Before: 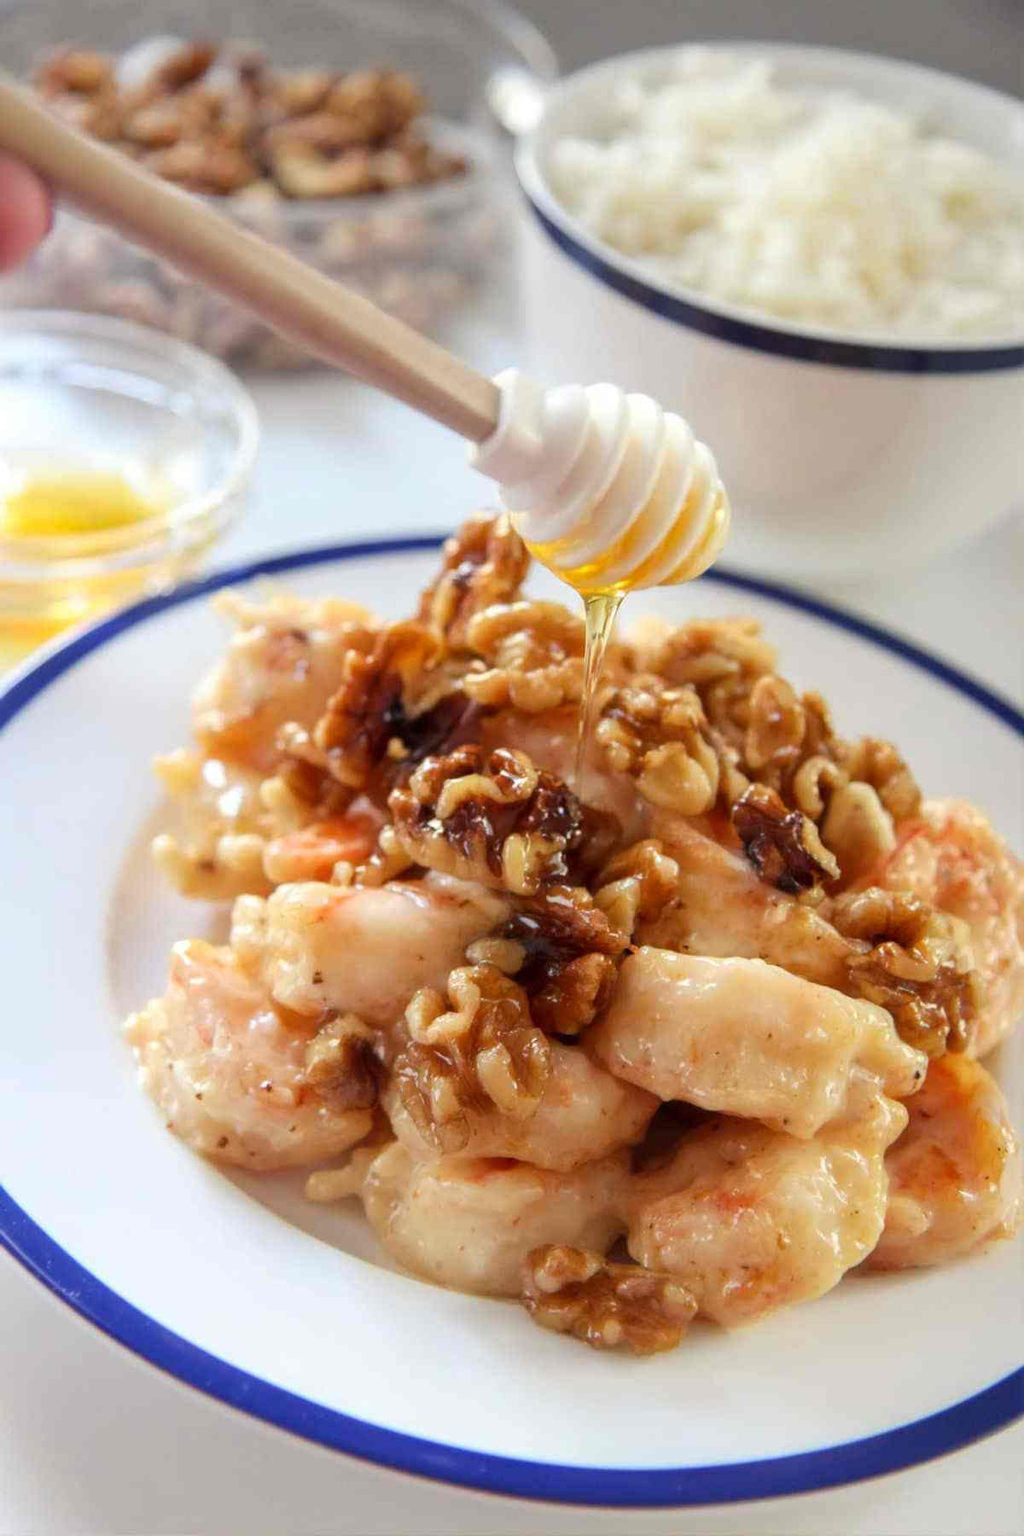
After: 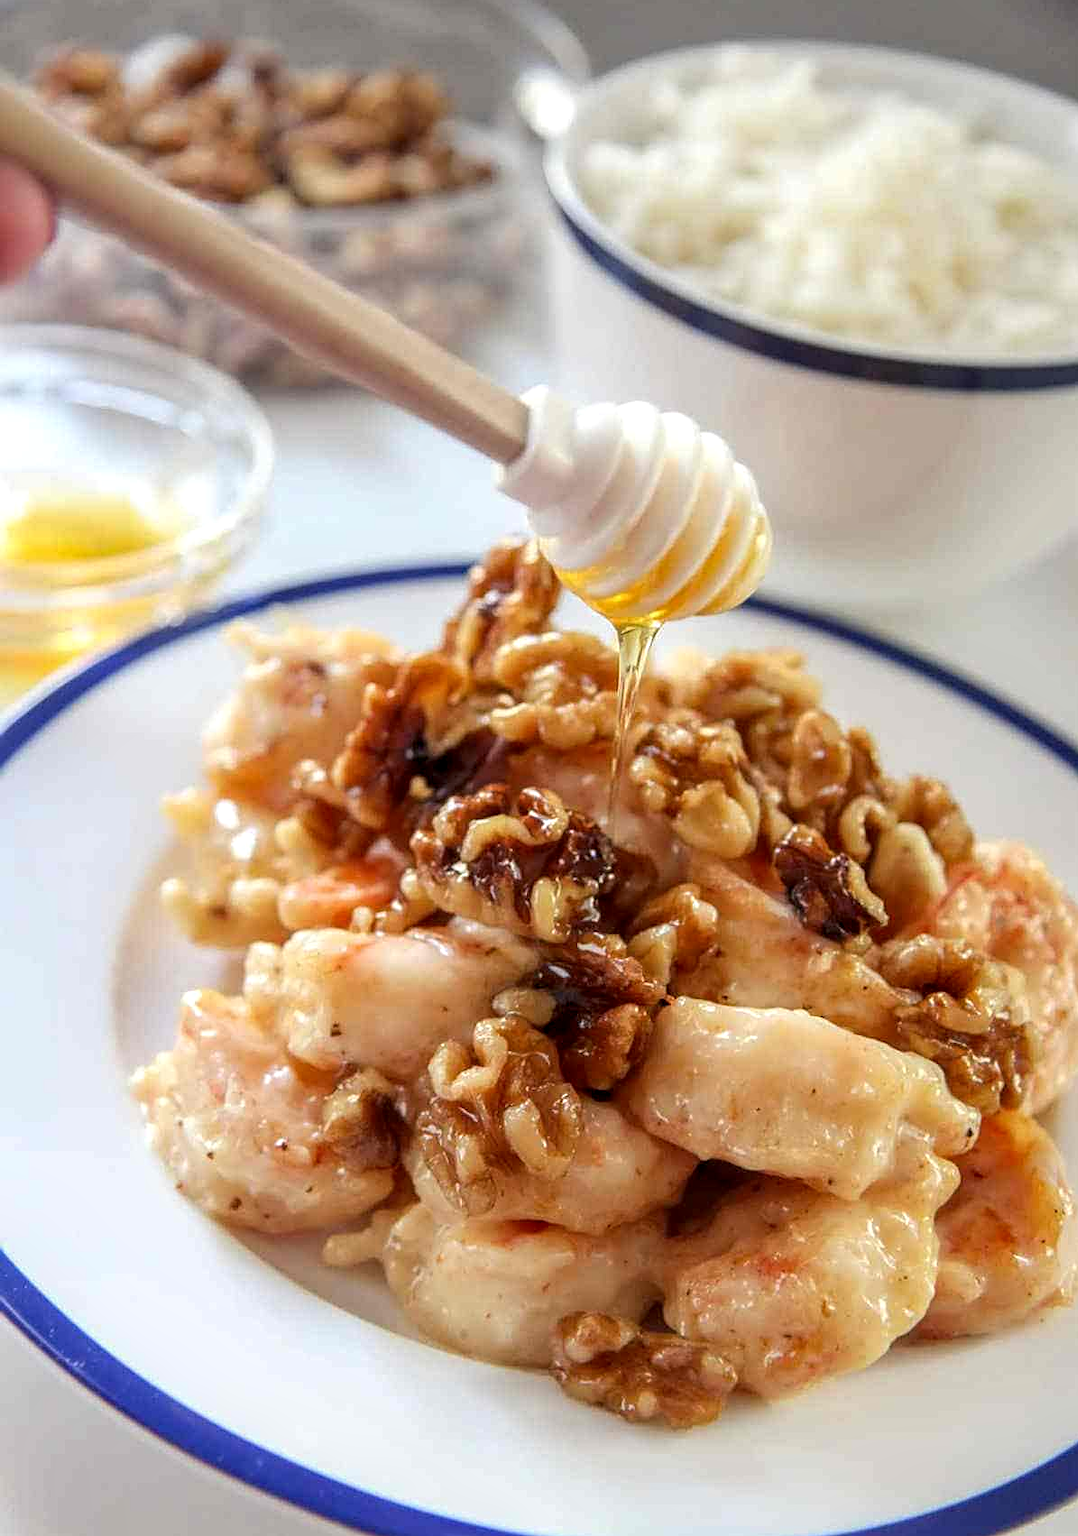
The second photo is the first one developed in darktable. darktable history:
crop: top 0.266%, right 0.257%, bottom 5.093%
sharpen: on, module defaults
local contrast: on, module defaults
